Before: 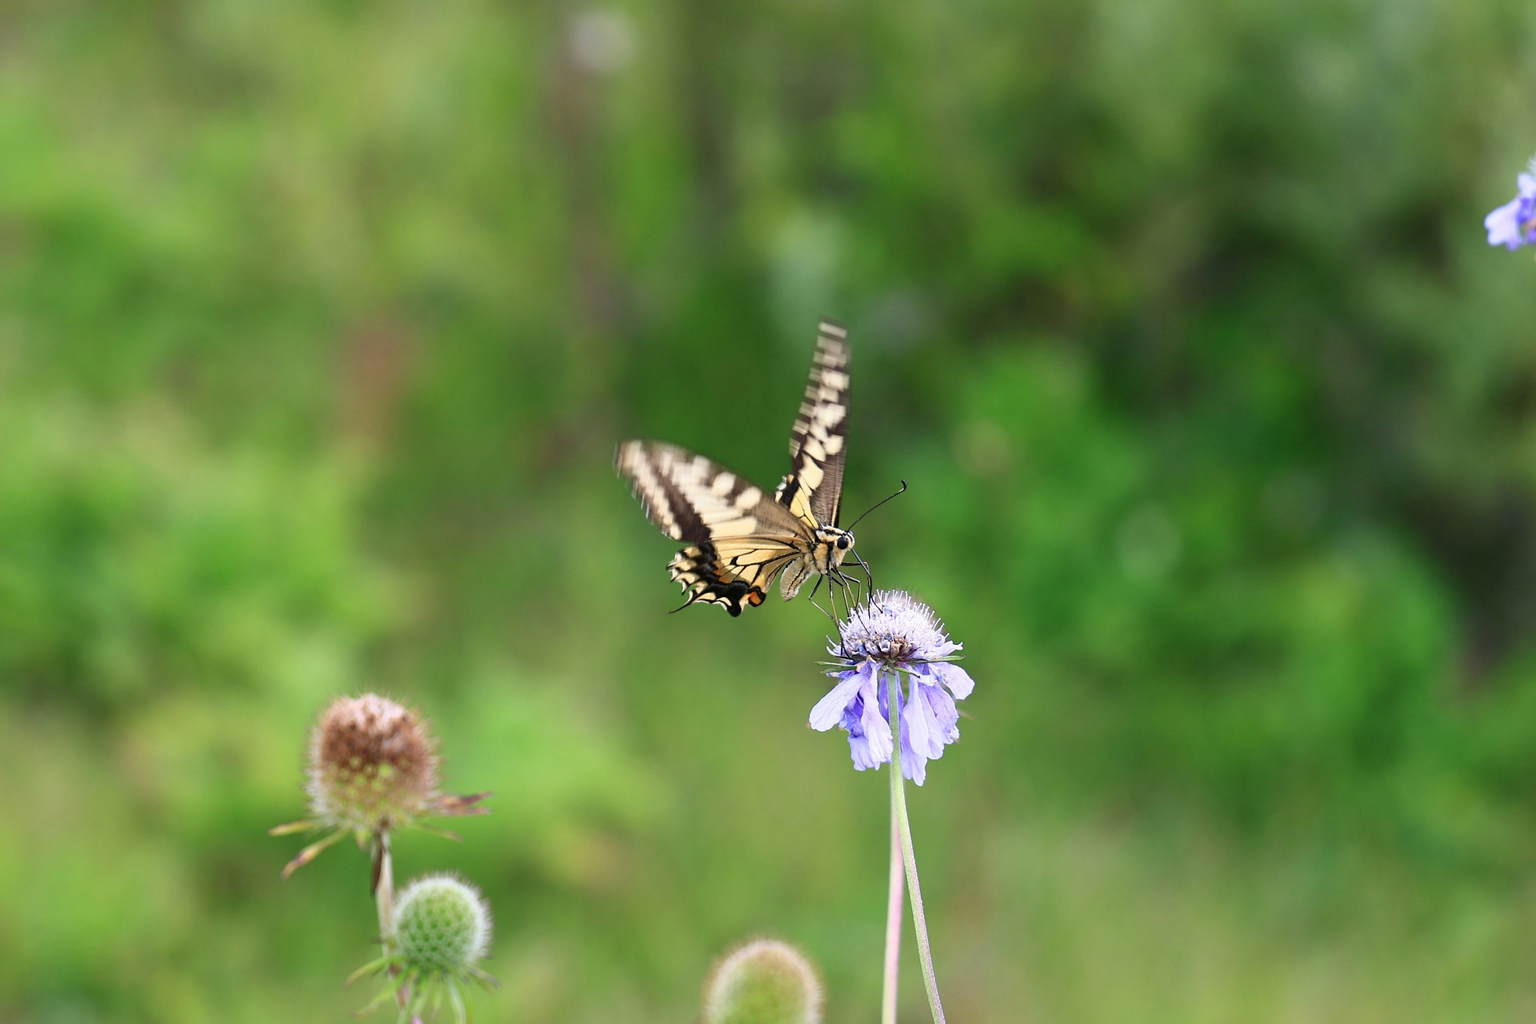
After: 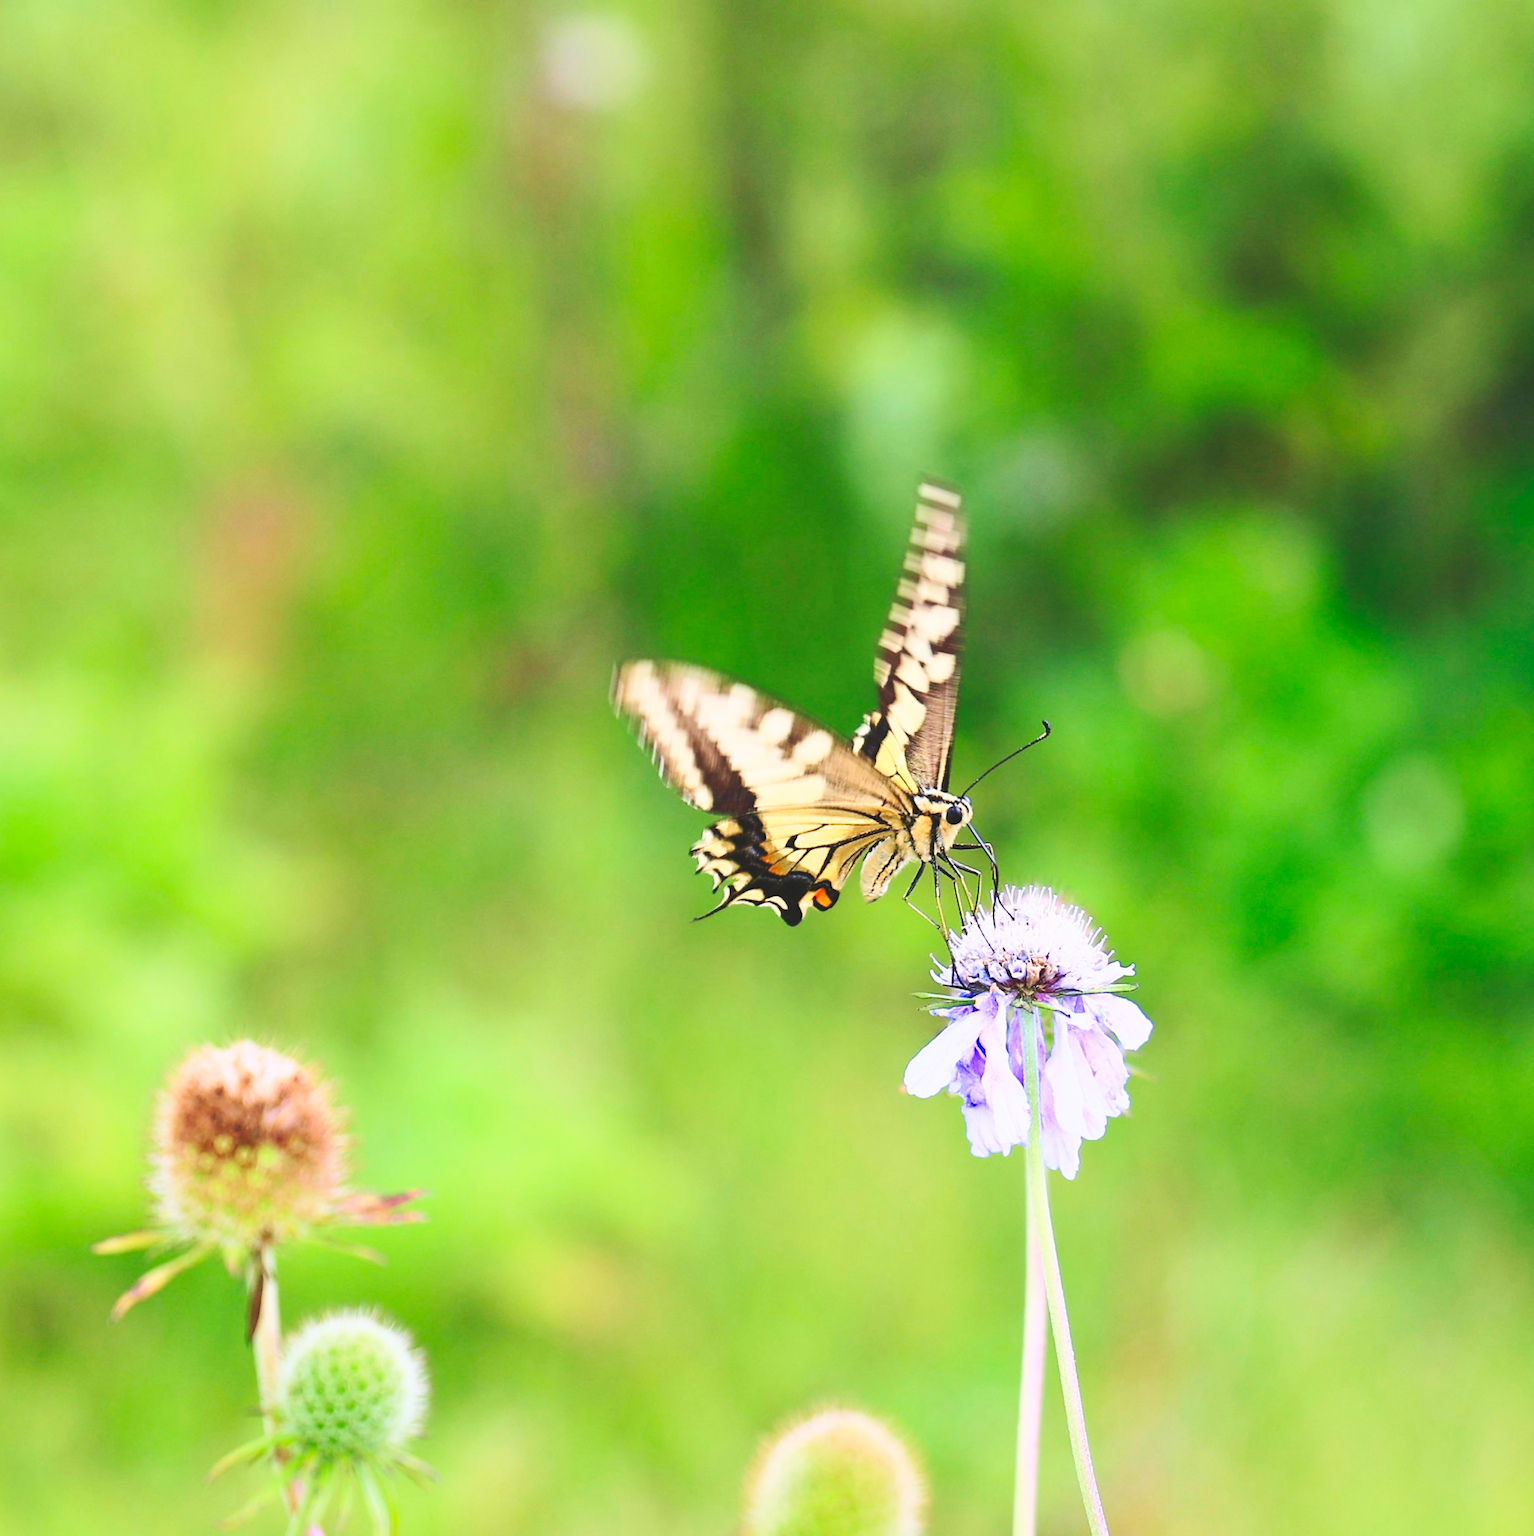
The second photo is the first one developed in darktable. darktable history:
velvia: on, module defaults
contrast brightness saturation: contrast 0.236, brightness 0.25, saturation 0.39
crop and rotate: left 13.468%, right 19.947%
exposure: black level correction -0.015, exposure -0.533 EV, compensate highlight preservation false
base curve: curves: ch0 [(0, 0) (0.028, 0.03) (0.121, 0.232) (0.46, 0.748) (0.859, 0.968) (1, 1)], preserve colors none
